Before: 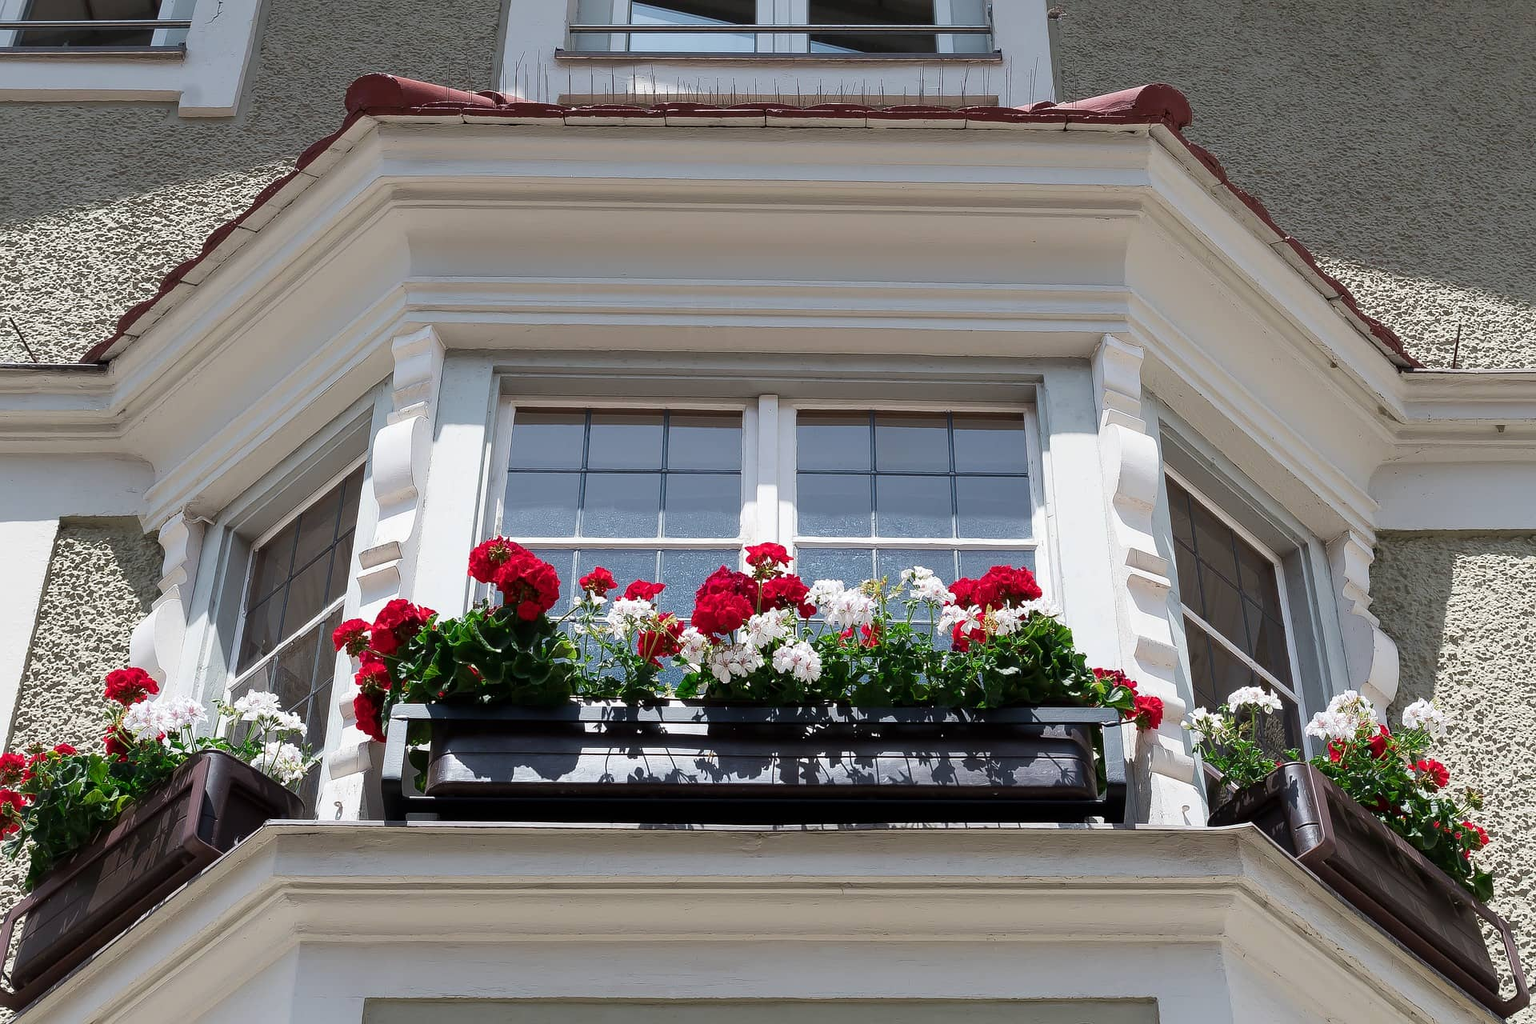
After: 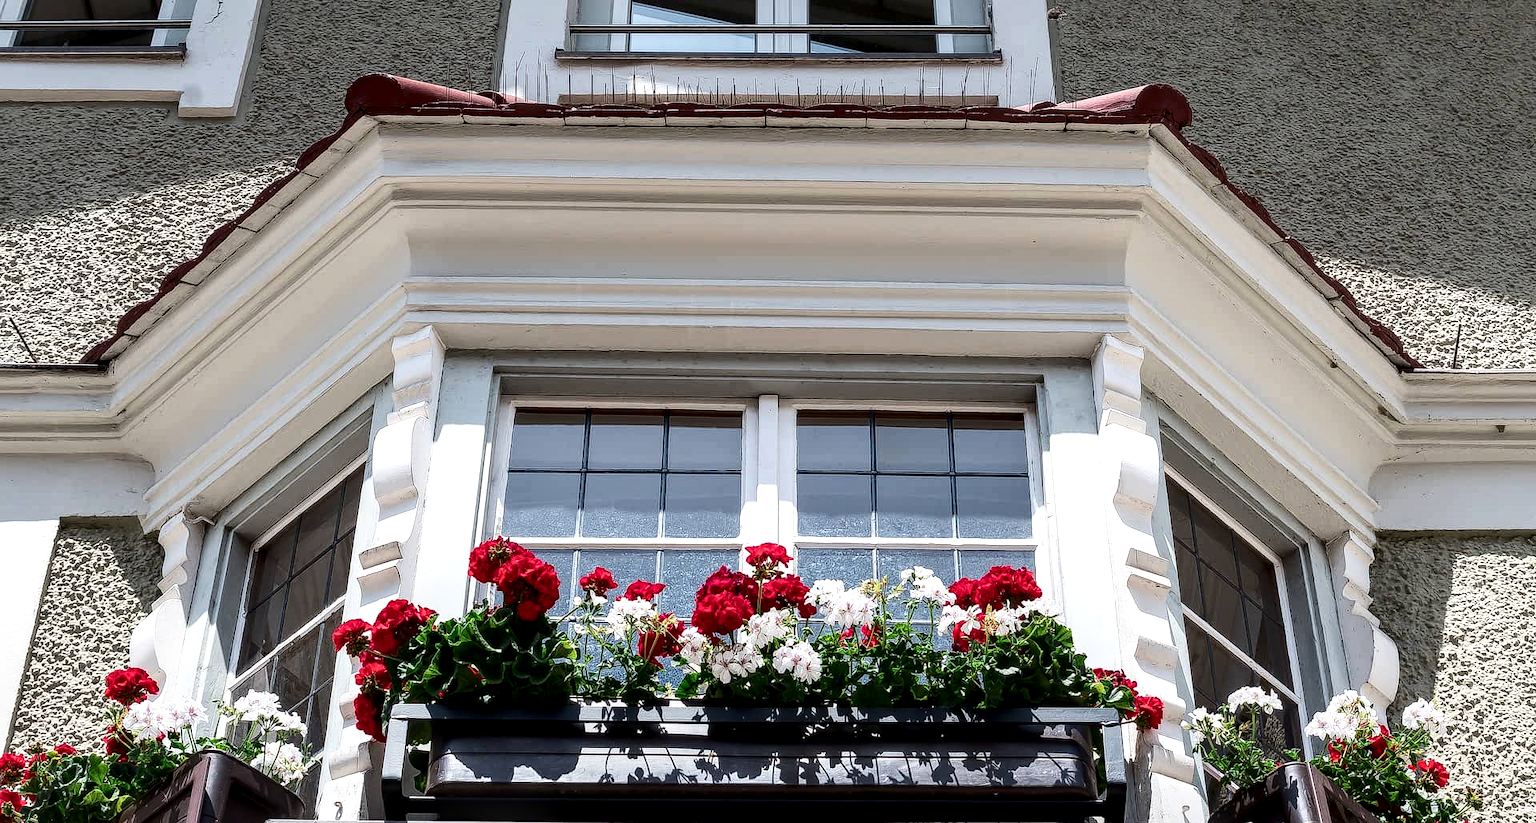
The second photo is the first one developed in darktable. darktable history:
crop: bottom 19.539%
contrast brightness saturation: contrast 0.216
exposure: exposure 0.196 EV, compensate exposure bias true, compensate highlight preservation false
local contrast: detail 150%
